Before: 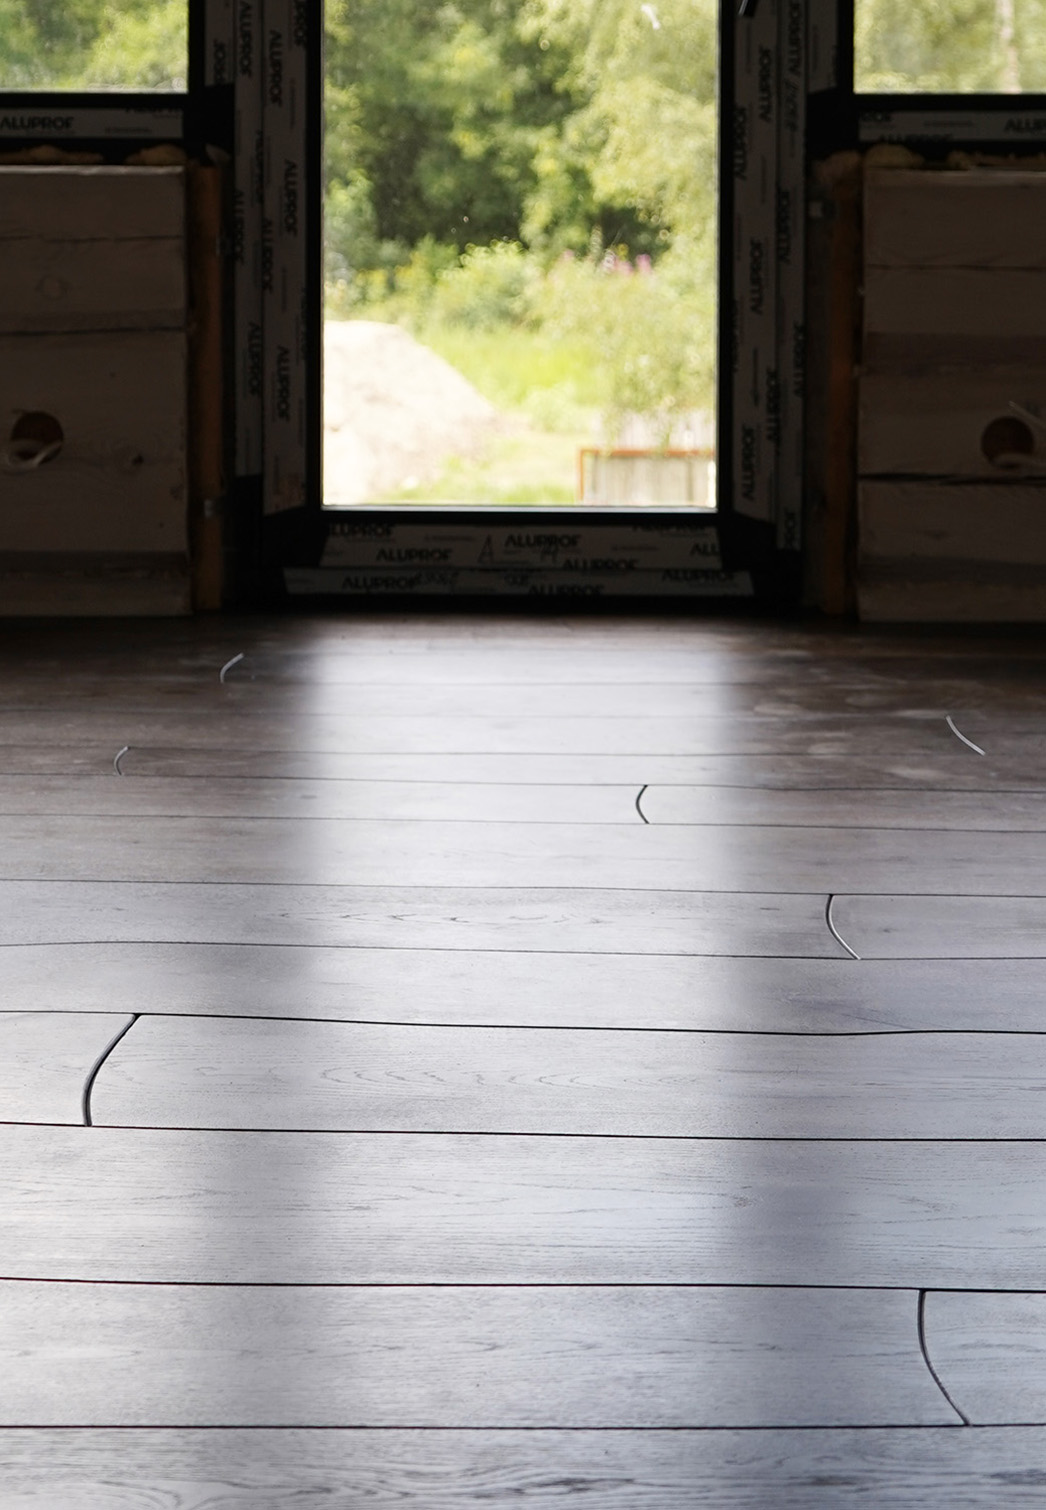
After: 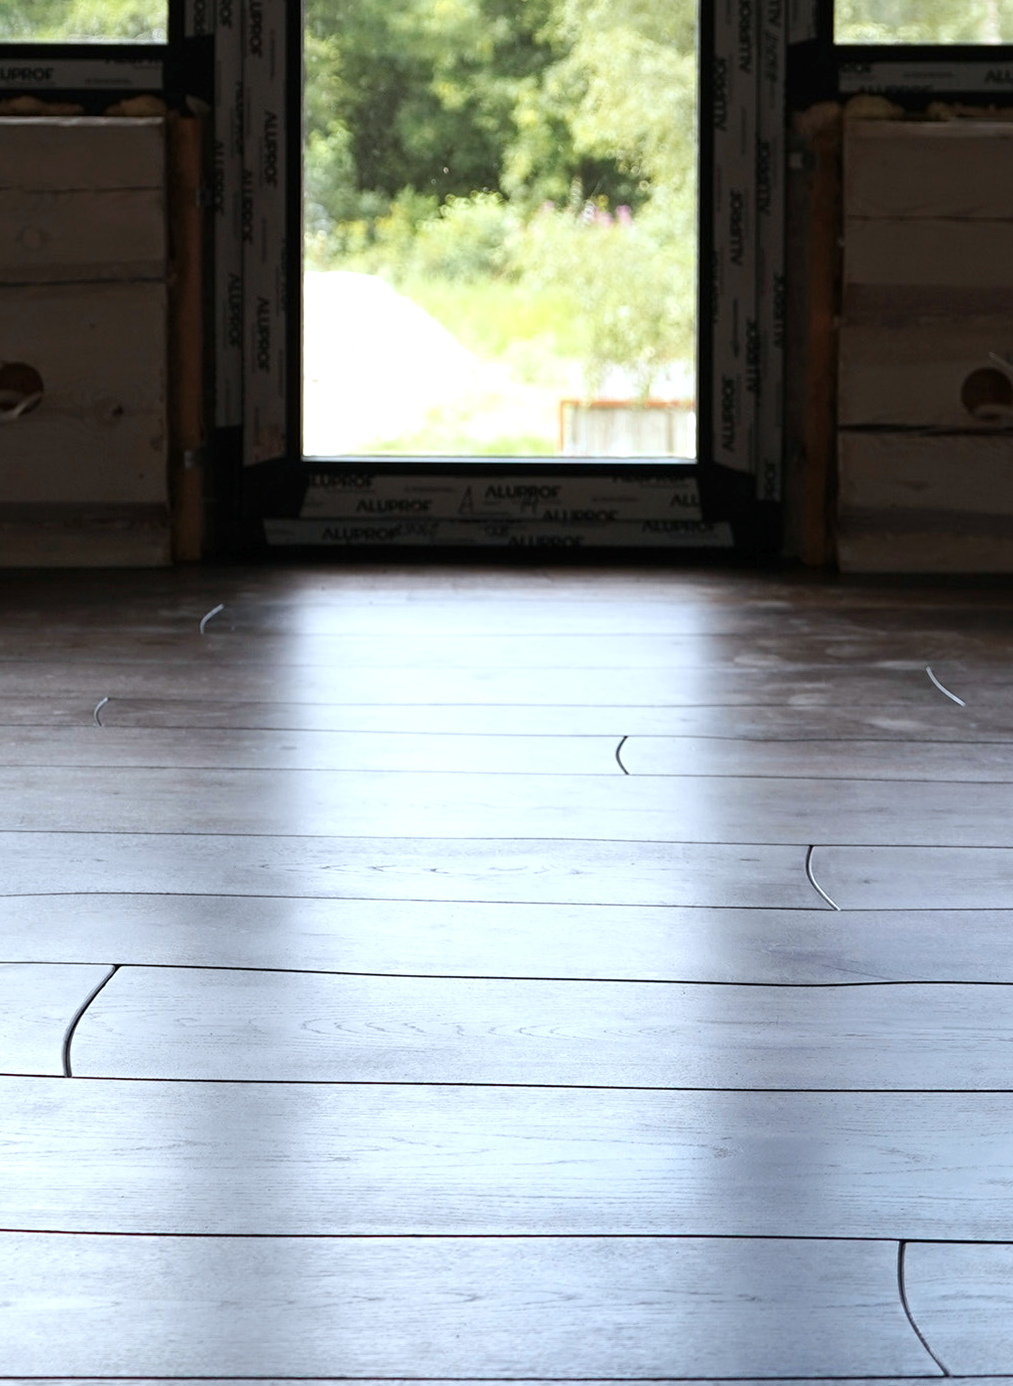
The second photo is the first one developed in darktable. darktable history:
color correction: highlights a* -4.18, highlights b* -10.81
exposure: exposure 0.375 EV, compensate highlight preservation false
crop: left 1.964%, top 3.251%, right 1.122%, bottom 4.933%
